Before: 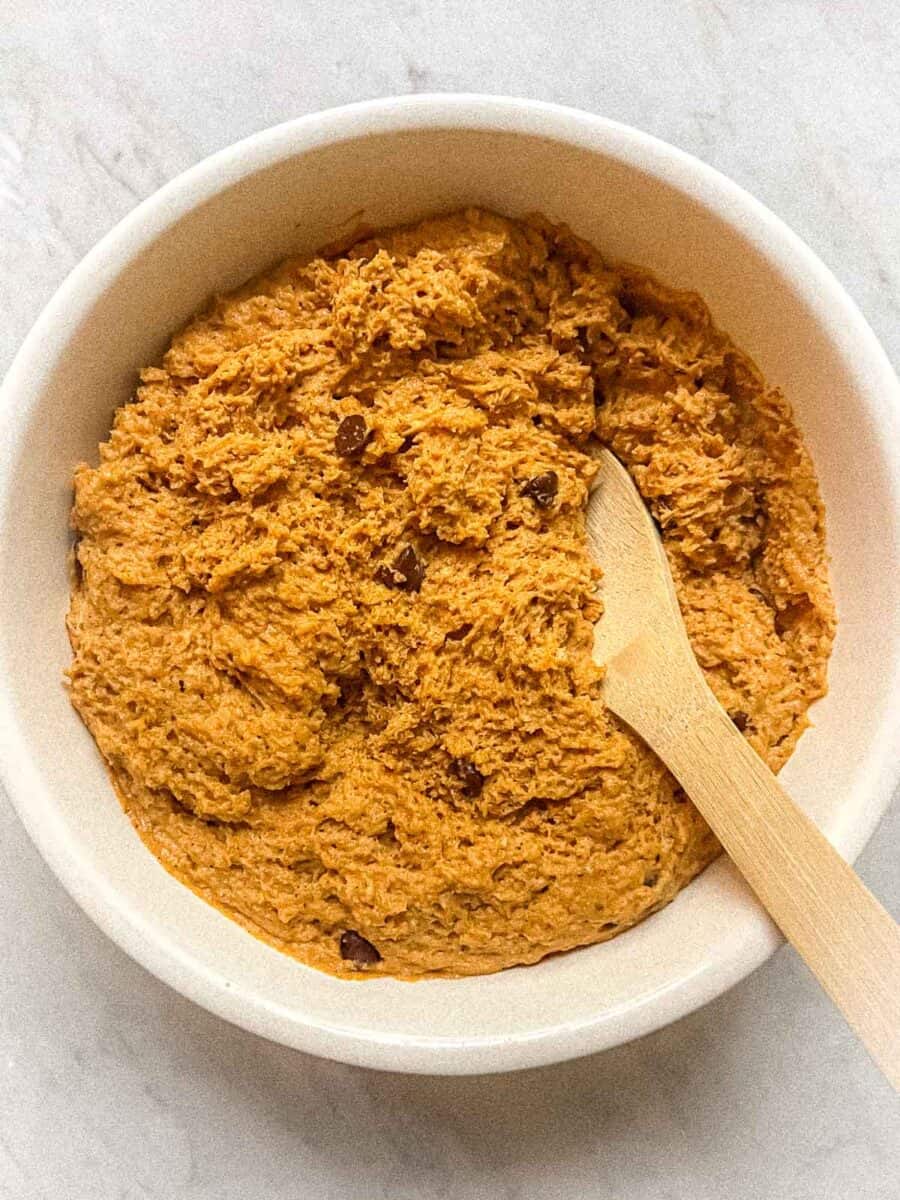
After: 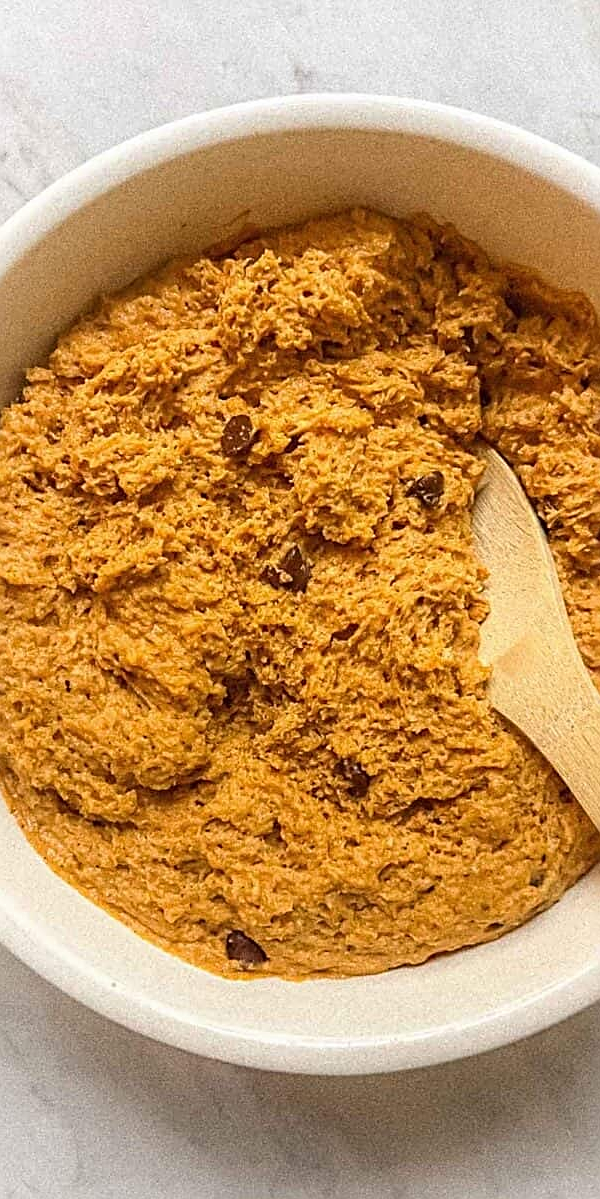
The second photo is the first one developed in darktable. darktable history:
crop and rotate: left 12.774%, right 20.532%
sharpen: on, module defaults
local contrast: mode bilateral grid, contrast 100, coarseness 99, detail 92%, midtone range 0.2
